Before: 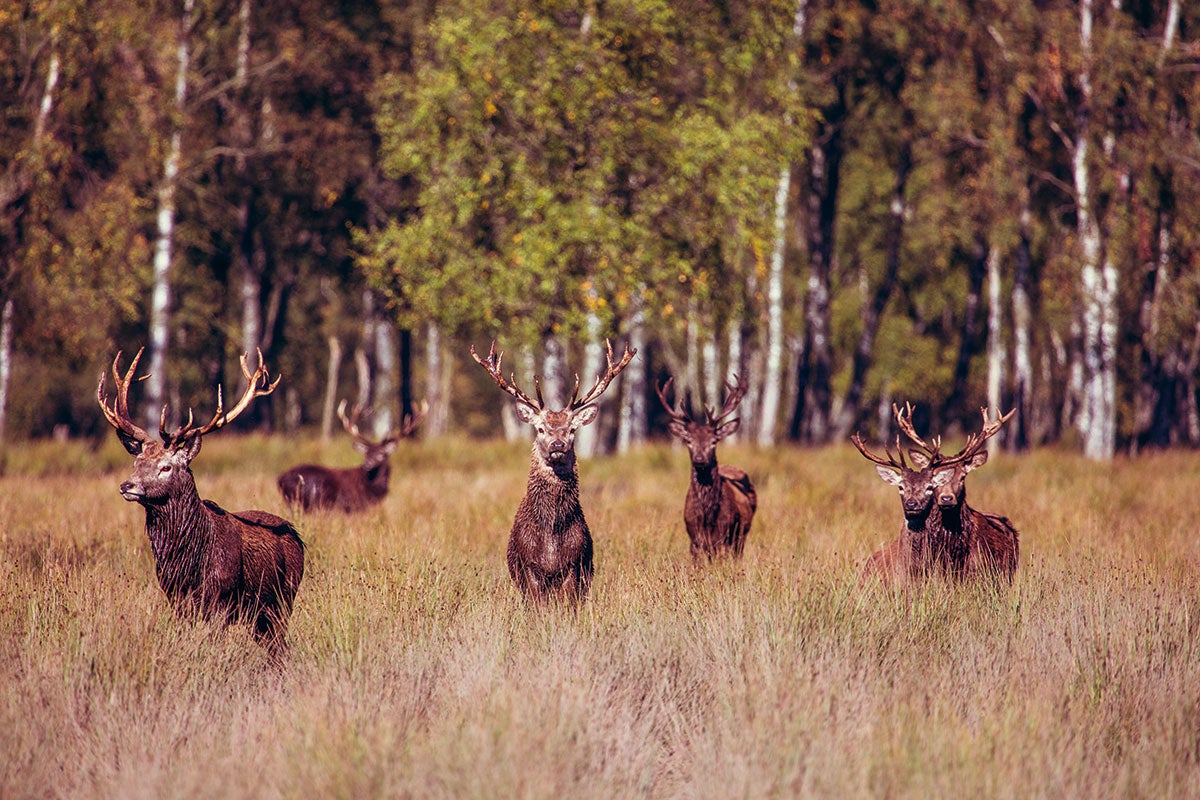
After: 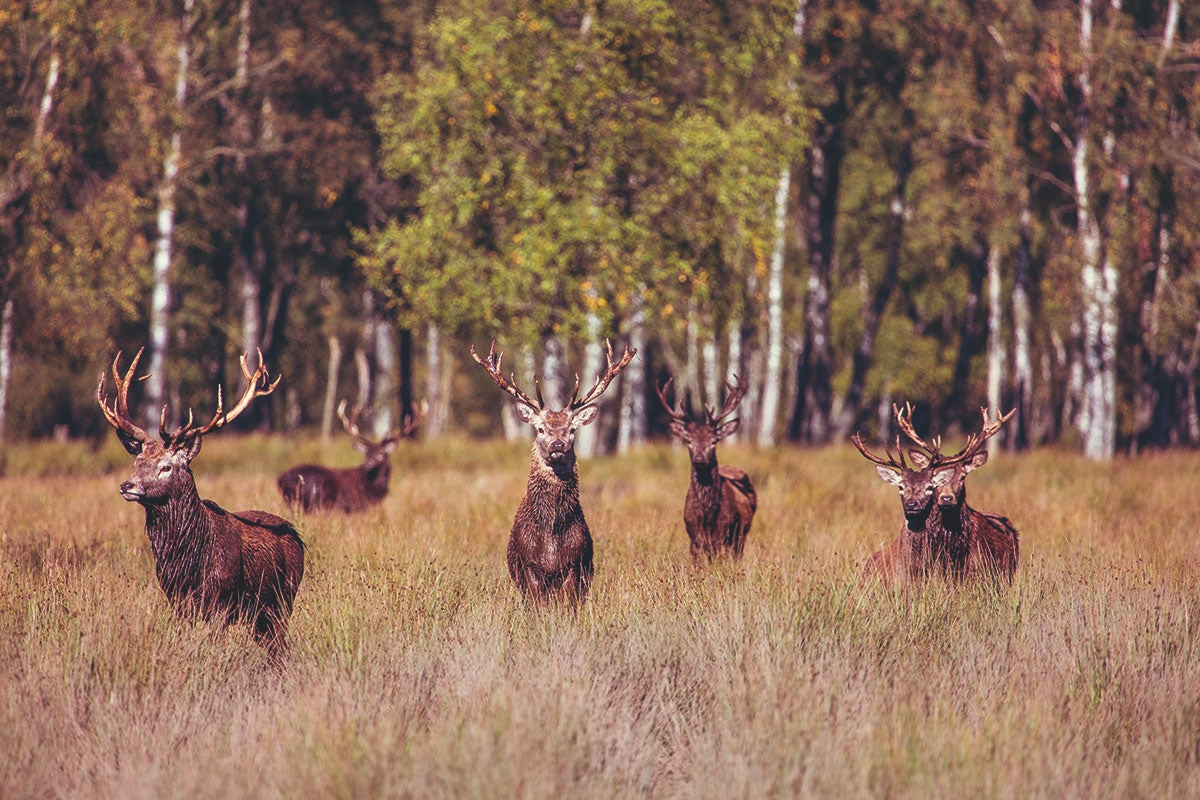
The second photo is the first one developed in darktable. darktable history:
exposure: black level correction -0.015, compensate exposure bias true, compensate highlight preservation false
shadows and highlights: radius 119.25, shadows 42.32, highlights -61.55, soften with gaussian
